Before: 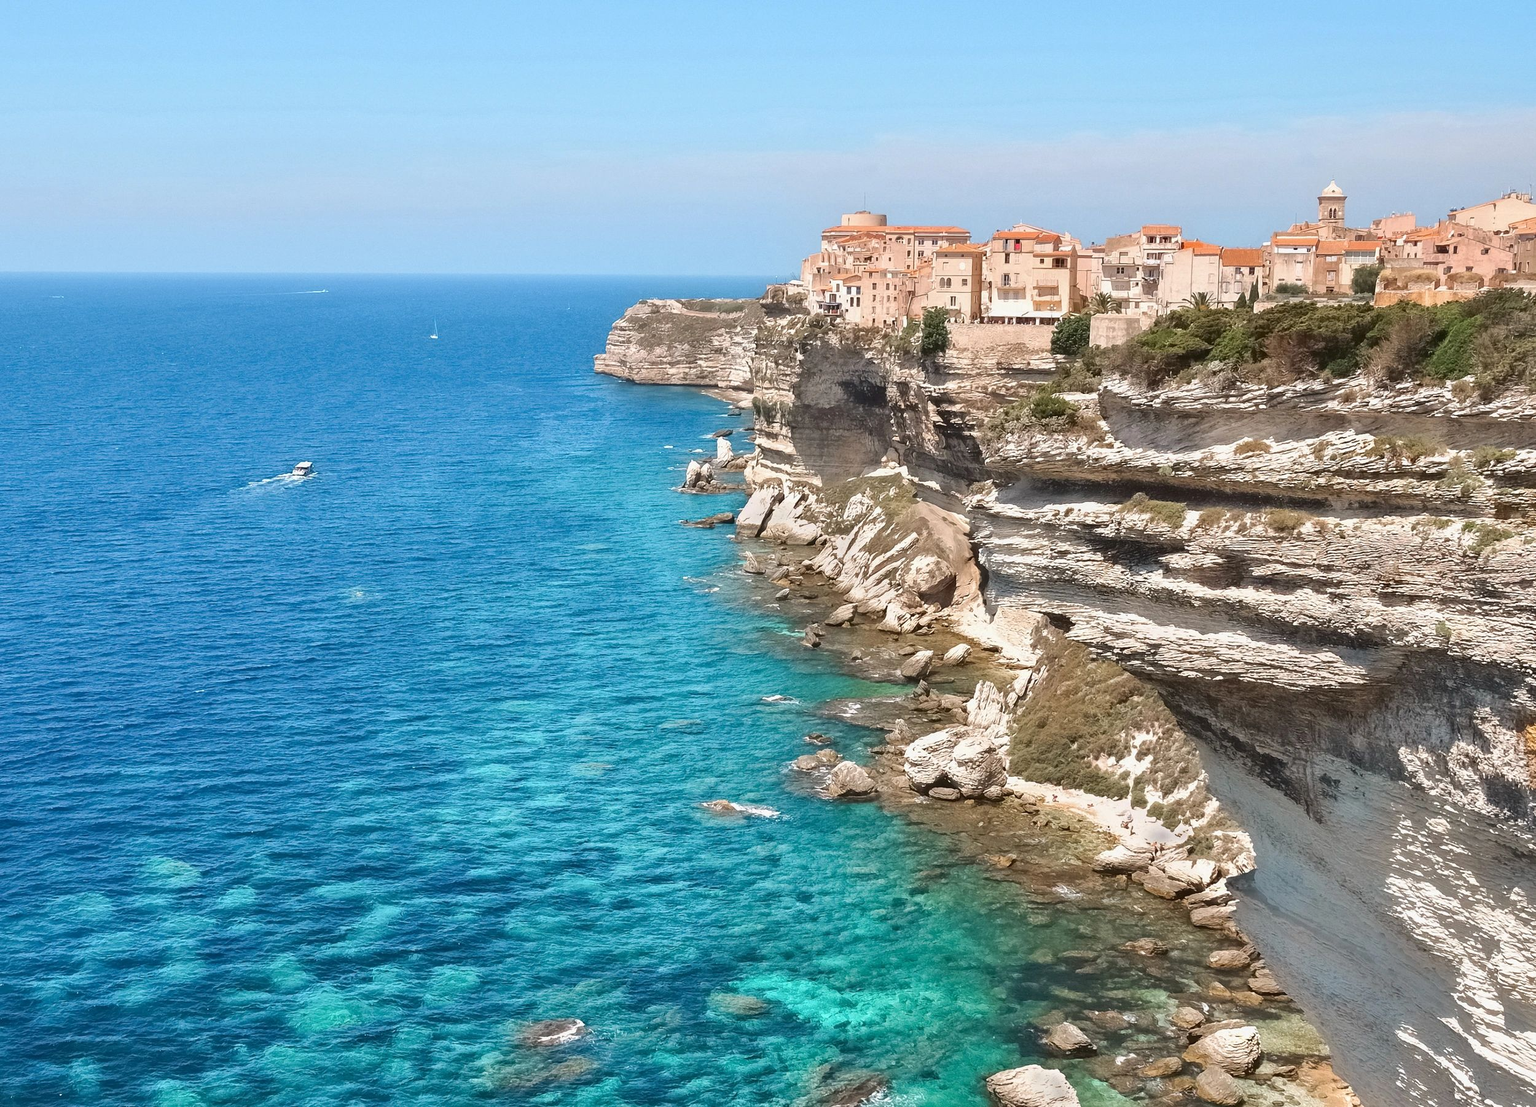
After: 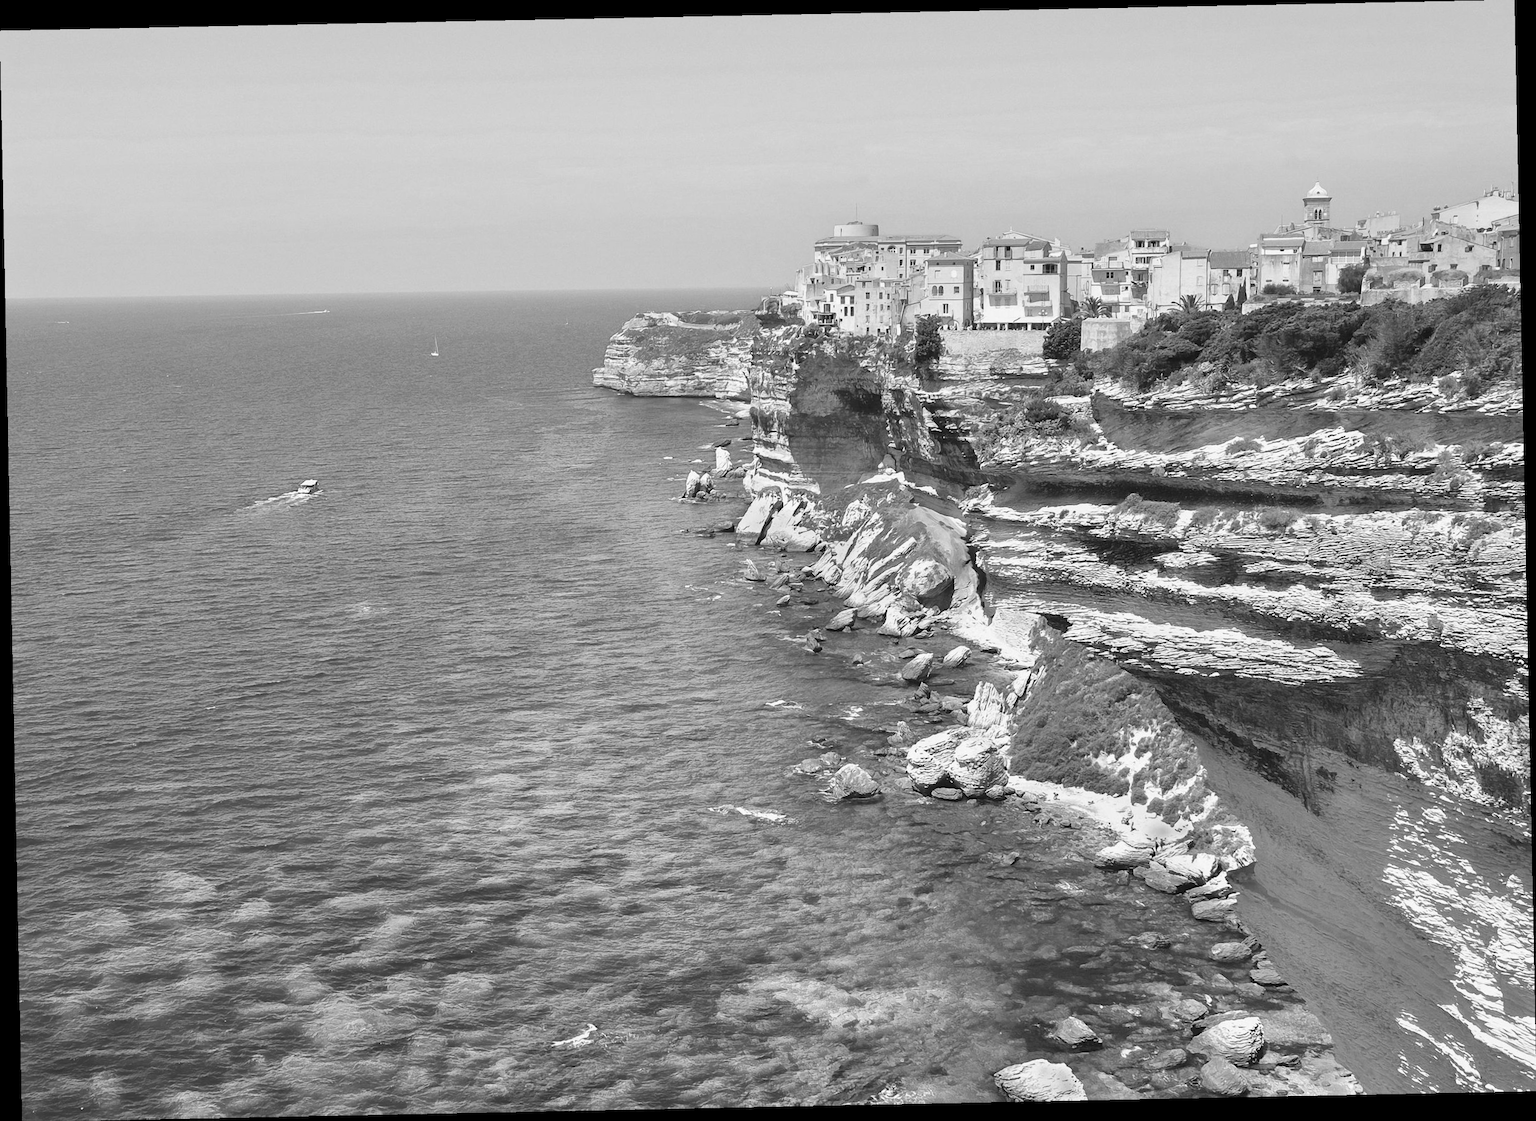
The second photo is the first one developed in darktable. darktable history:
white balance: red 0.924, blue 1.095
rotate and perspective: rotation -1.17°, automatic cropping off
tone equalizer: on, module defaults
contrast brightness saturation: saturation -1
